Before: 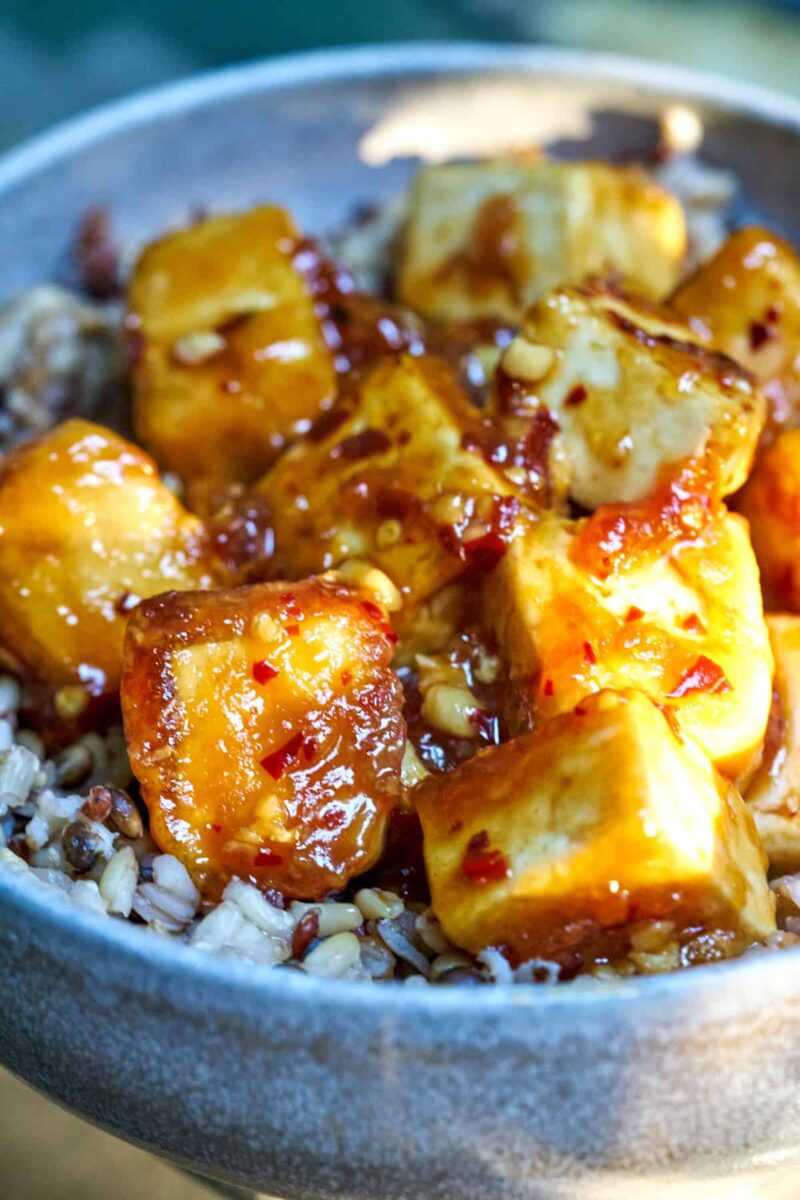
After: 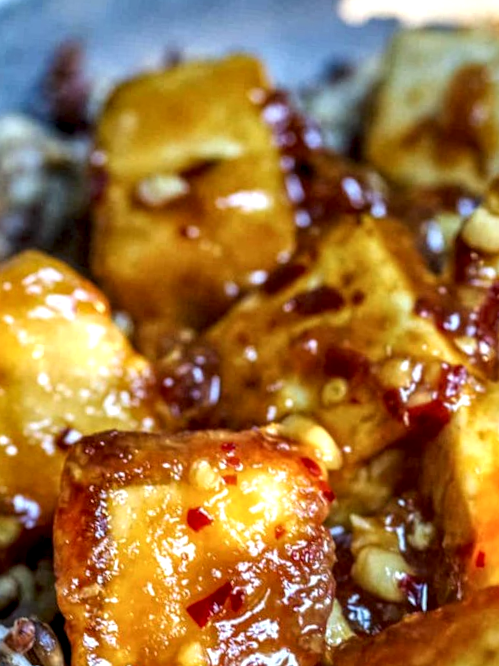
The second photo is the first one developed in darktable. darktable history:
crop and rotate: angle -4.99°, left 2.122%, top 6.945%, right 27.566%, bottom 30.519%
local contrast: detail 150%
